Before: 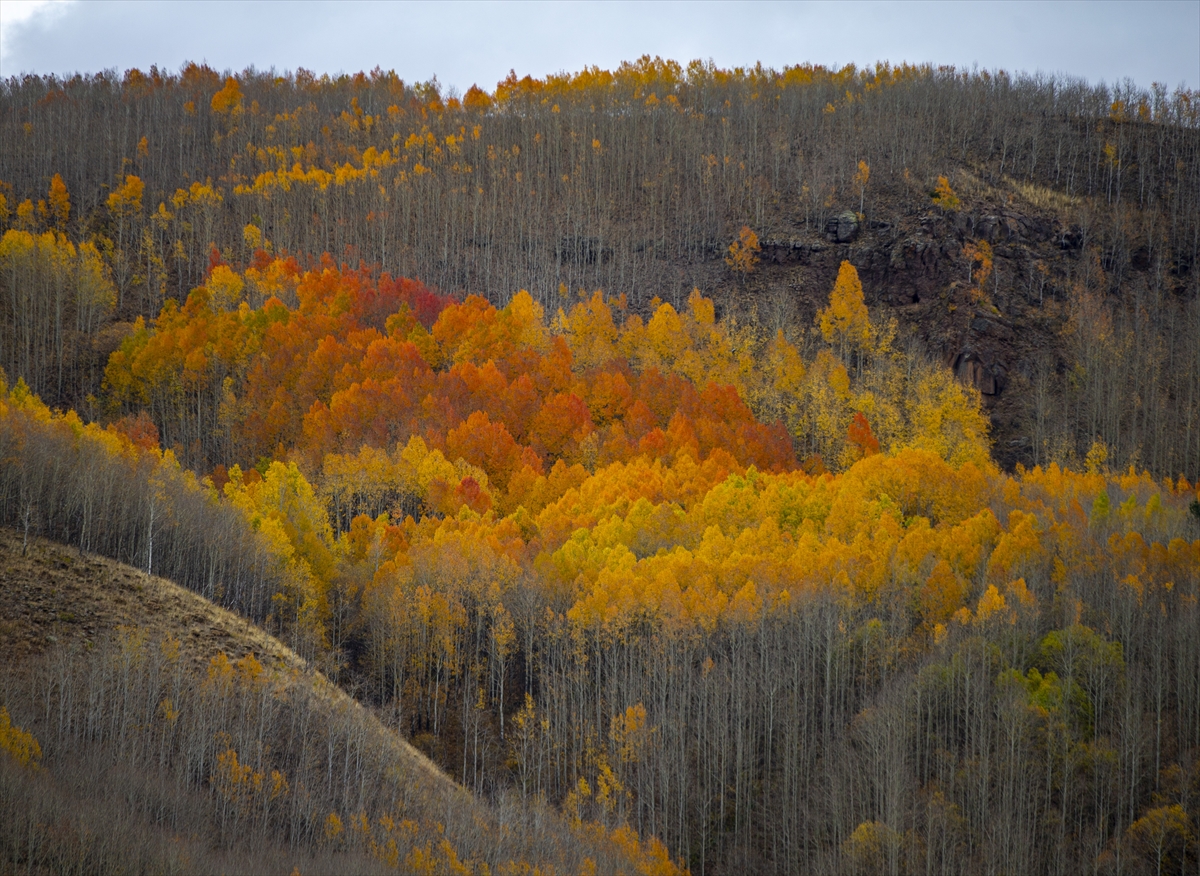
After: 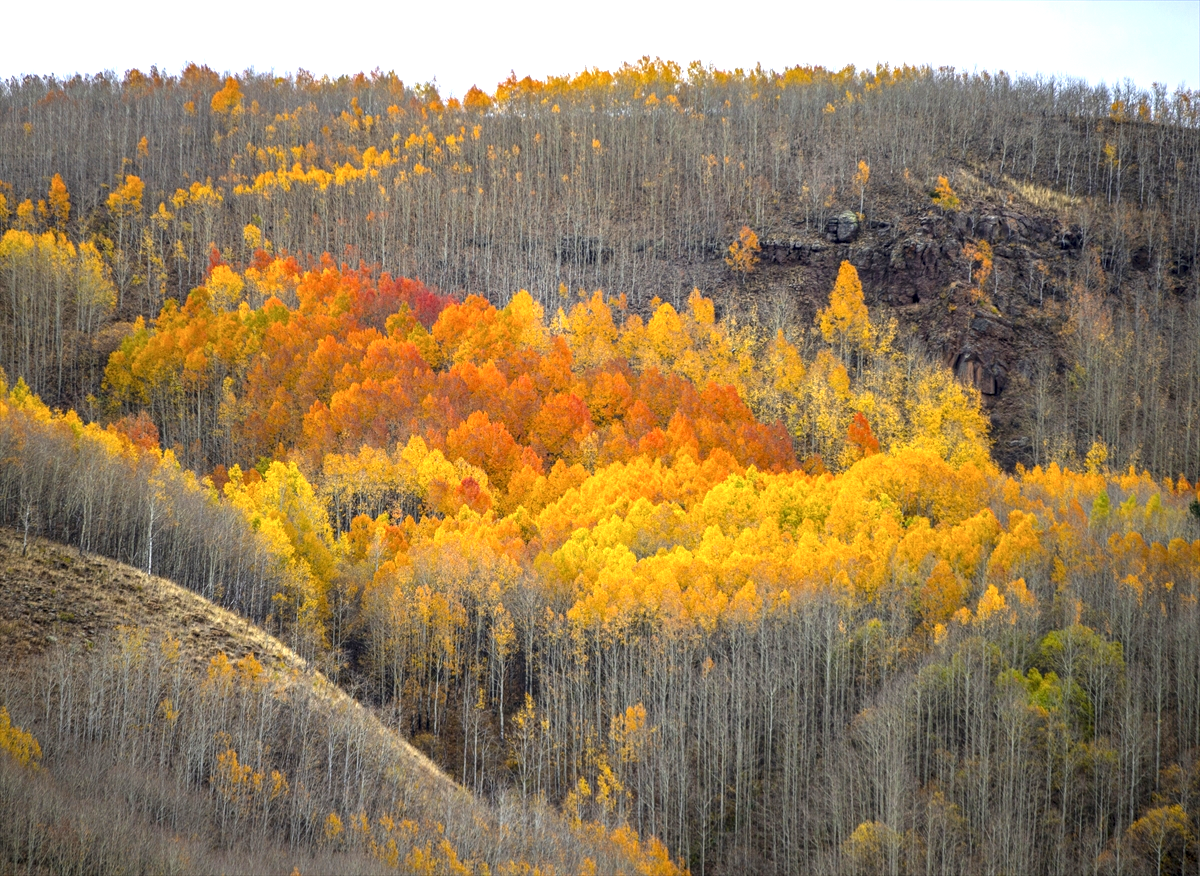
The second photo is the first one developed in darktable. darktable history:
exposure: black level correction 0, exposure 1.188 EV, compensate highlight preservation false
local contrast: on, module defaults
